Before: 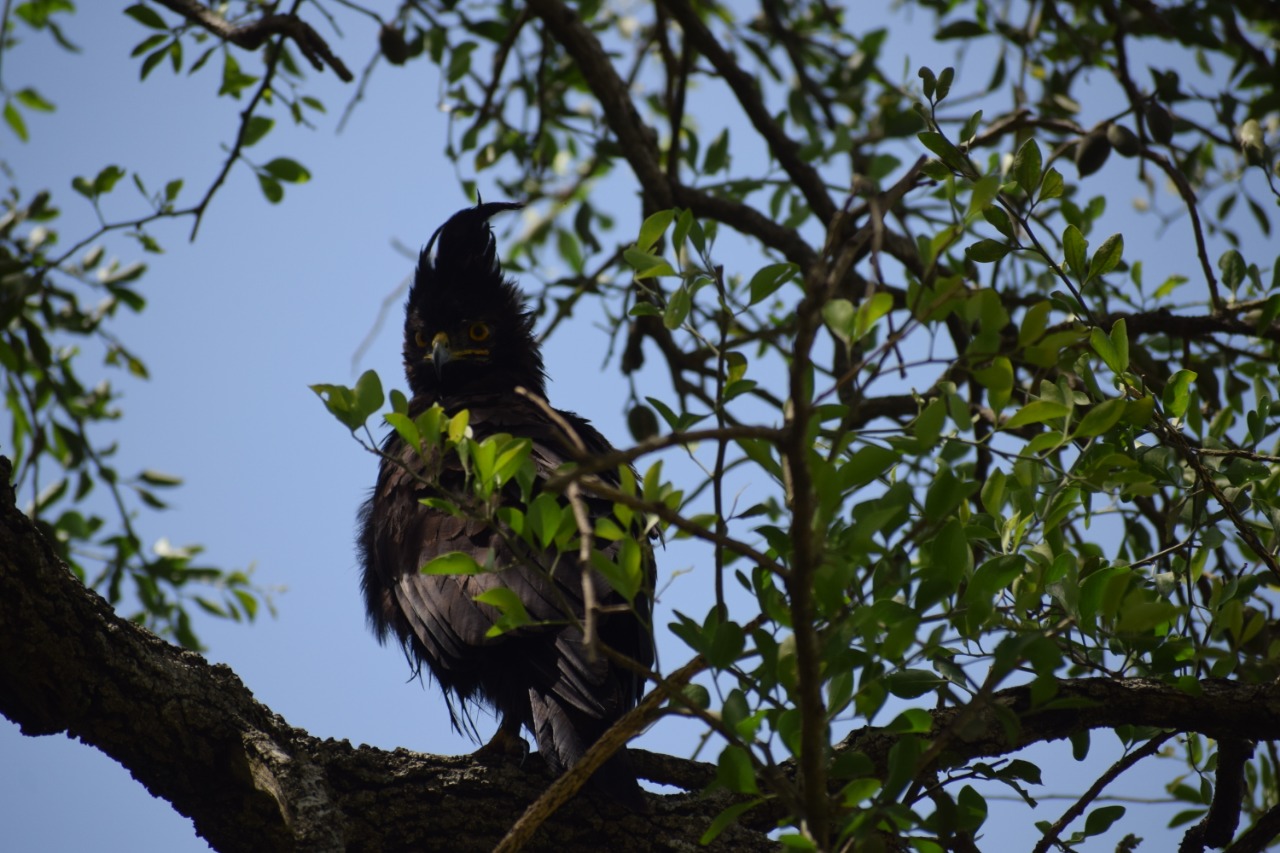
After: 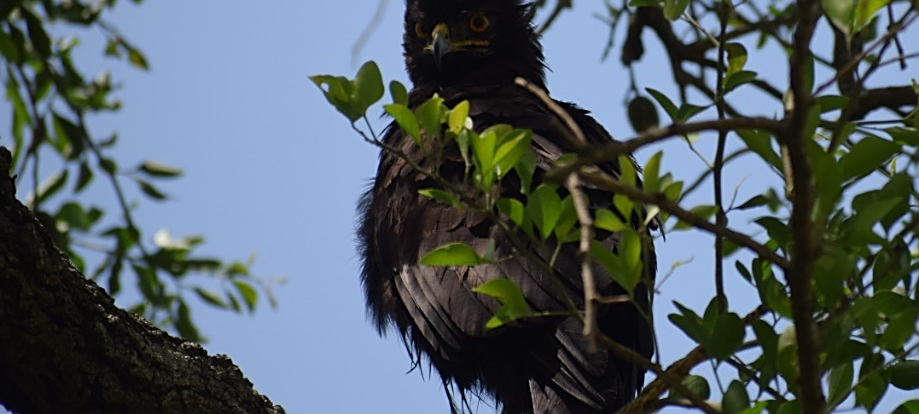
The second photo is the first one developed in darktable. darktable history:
crop: top 36.312%, right 28.147%, bottom 15.08%
sharpen: on, module defaults
